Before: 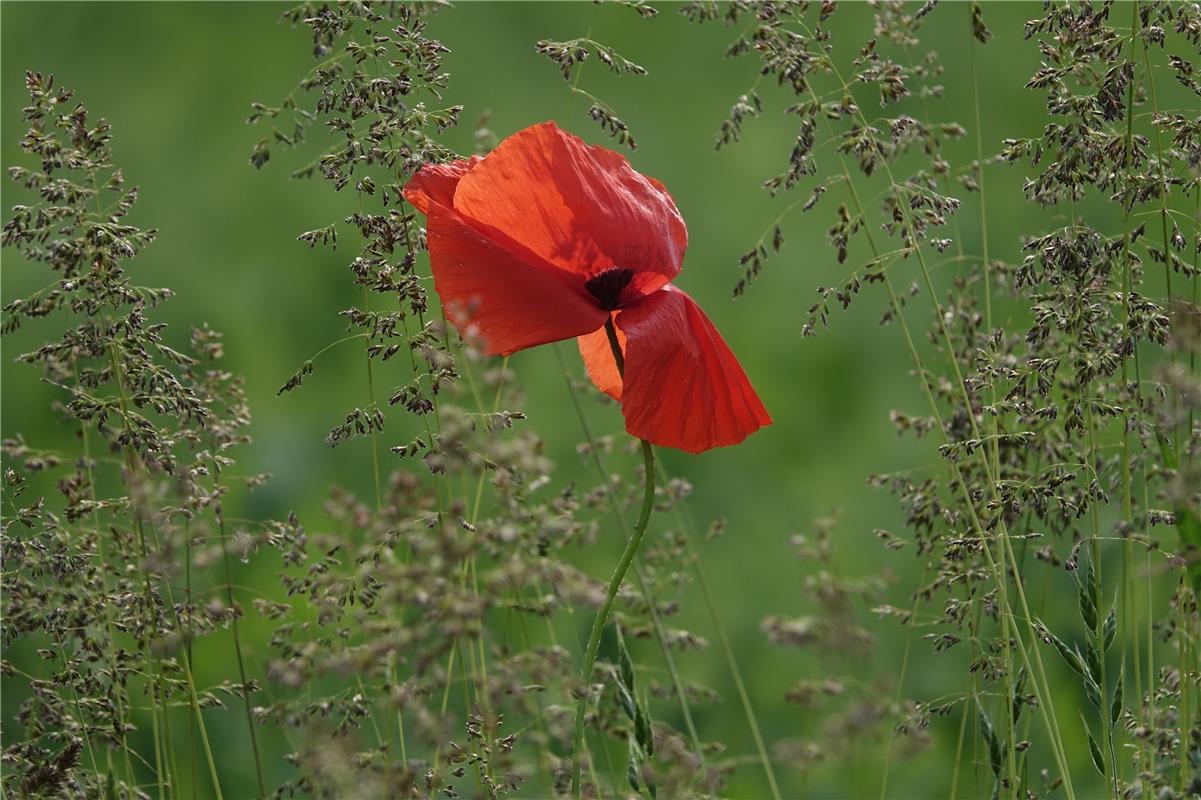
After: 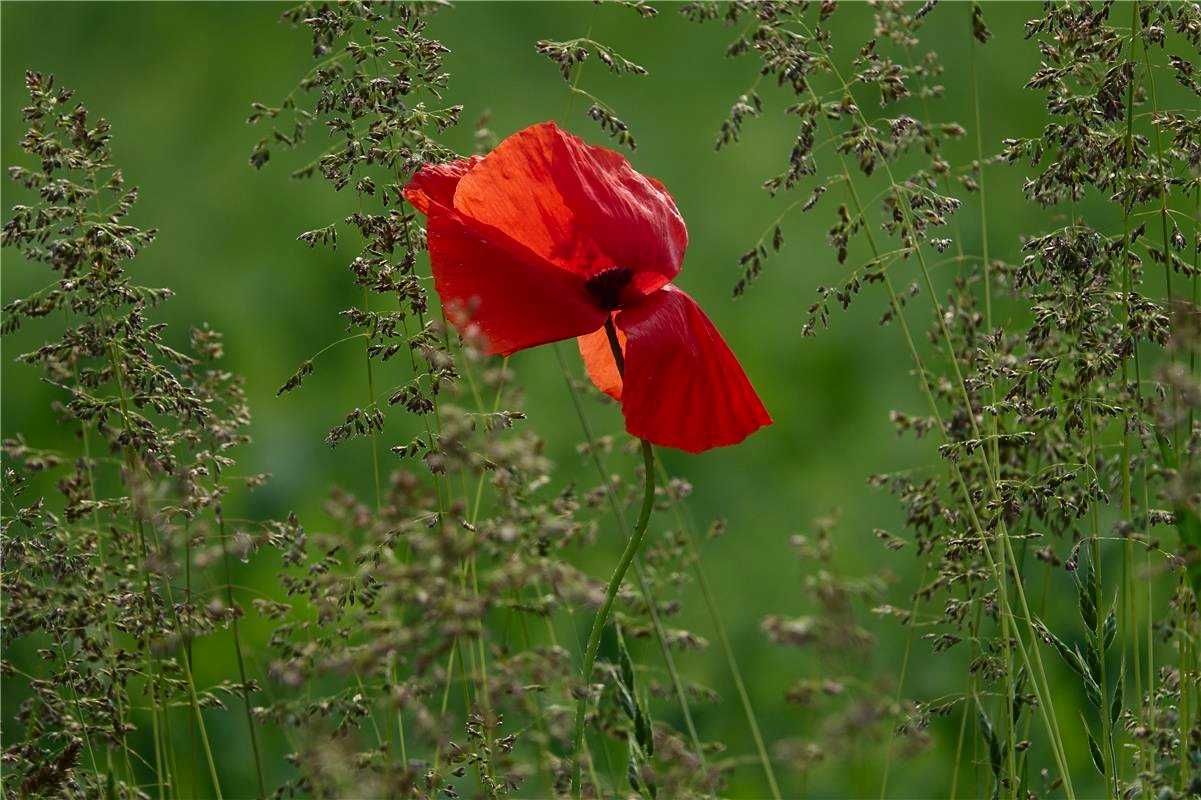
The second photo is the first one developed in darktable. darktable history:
contrast brightness saturation: contrast 0.127, brightness -0.049, saturation 0.152
velvia: strength 9.5%
